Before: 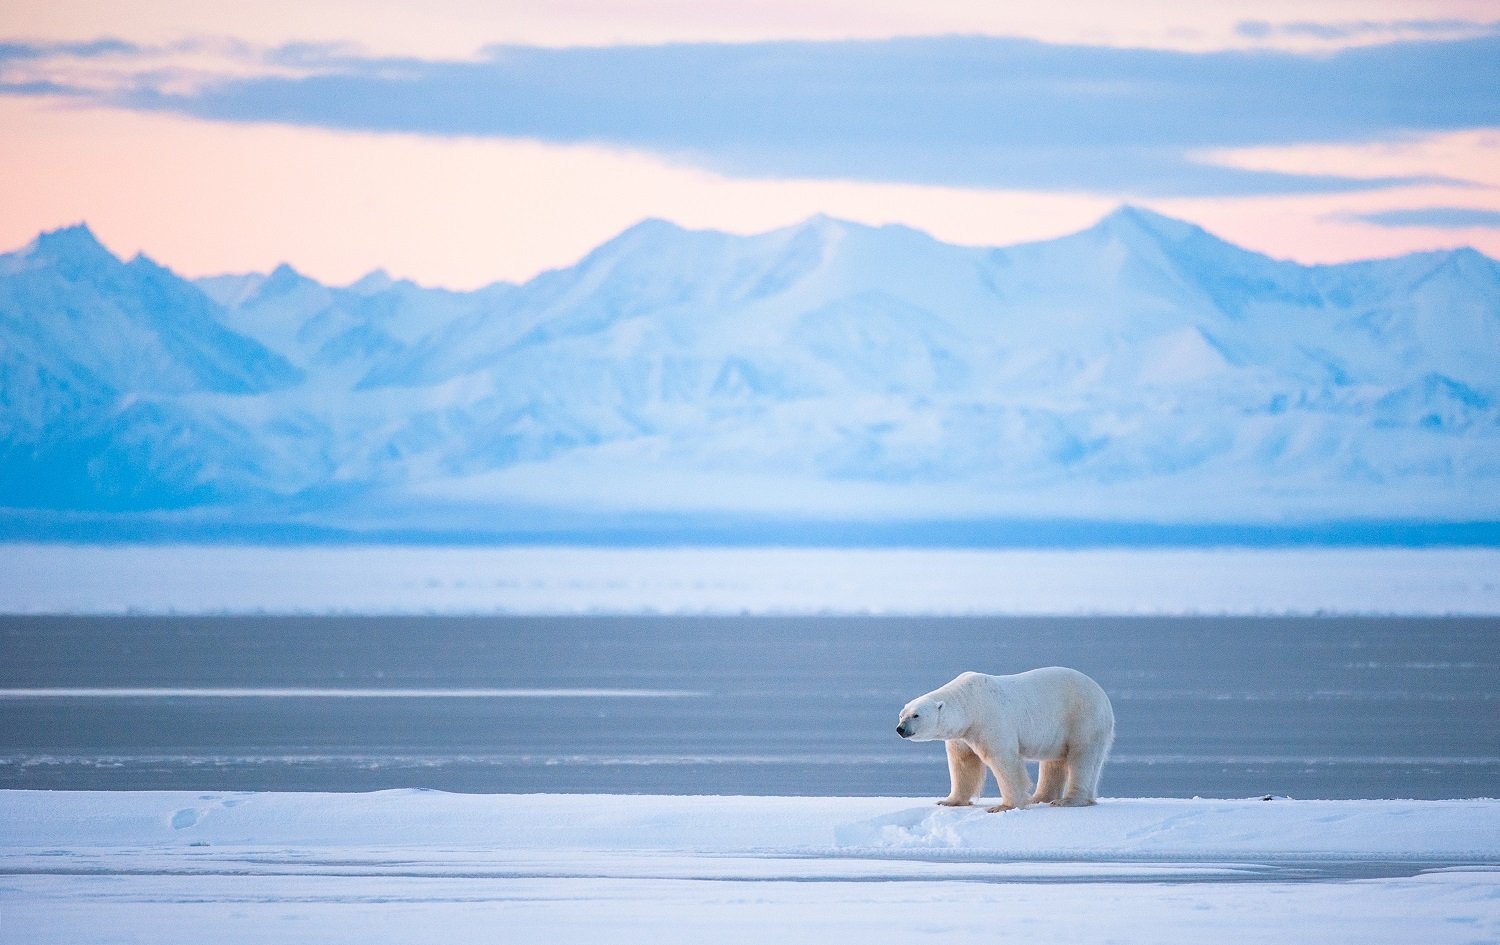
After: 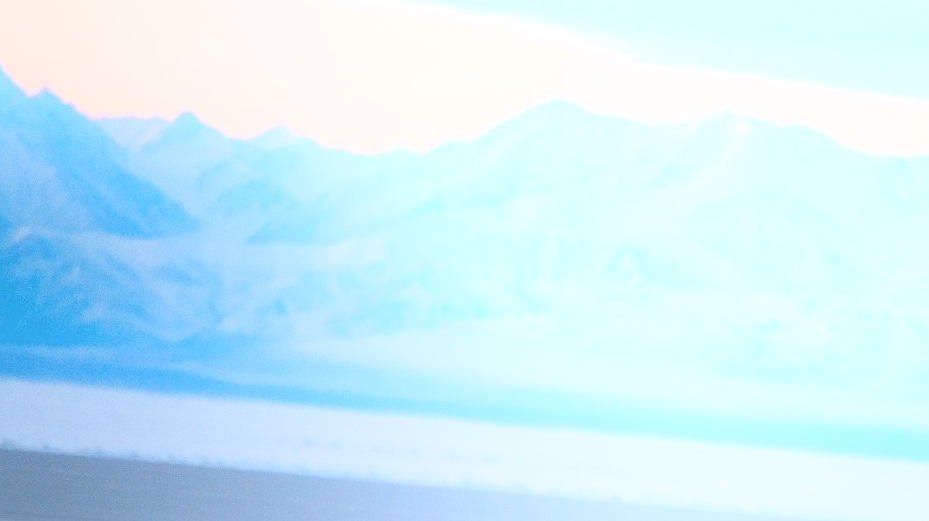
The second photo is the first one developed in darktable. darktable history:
sharpen: on, module defaults
bloom: on, module defaults
crop and rotate: angle -4.99°, left 2.122%, top 6.945%, right 27.566%, bottom 30.519%
